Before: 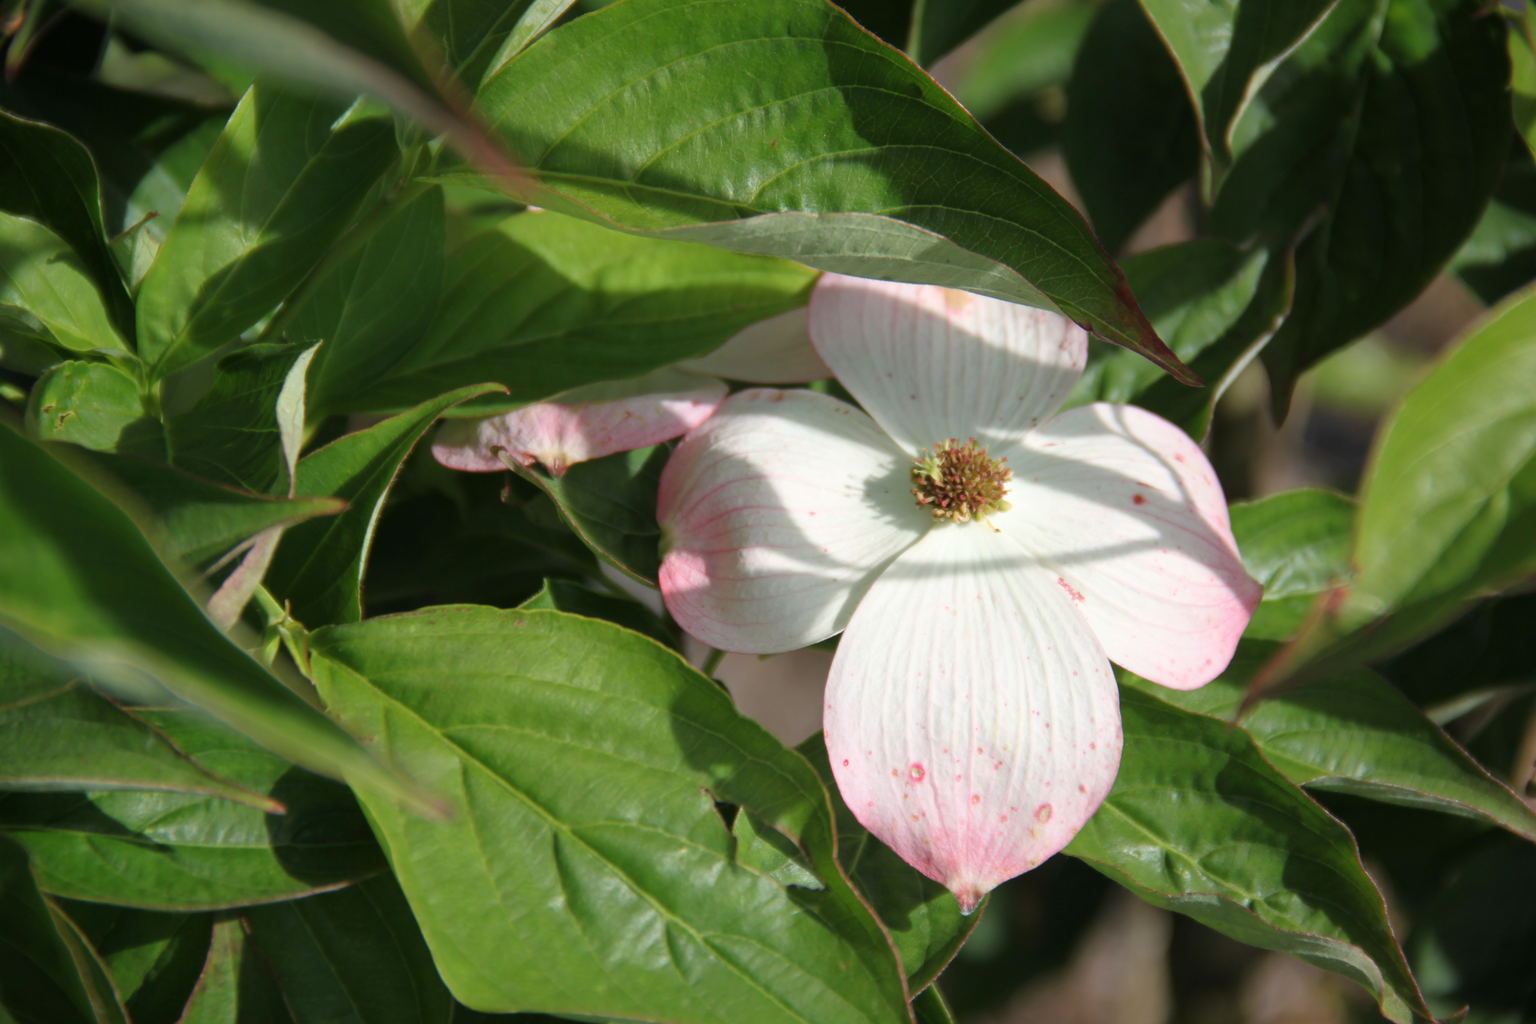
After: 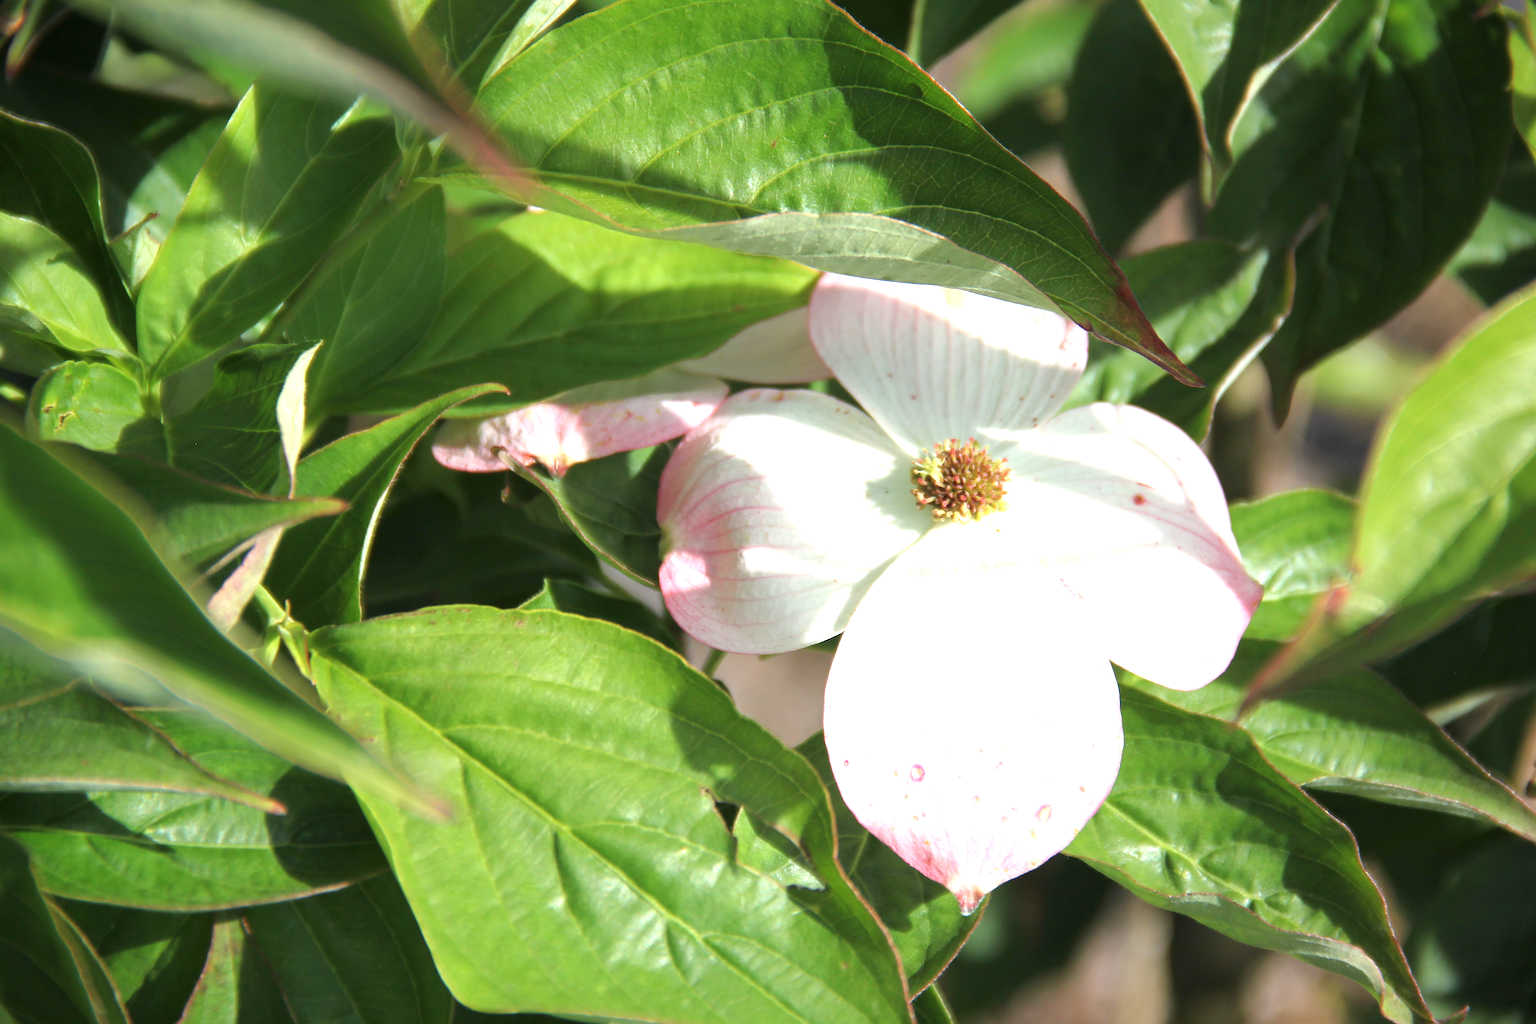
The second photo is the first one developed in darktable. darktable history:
exposure: exposure 1.159 EV, compensate highlight preservation false
sharpen: amount 0.492
